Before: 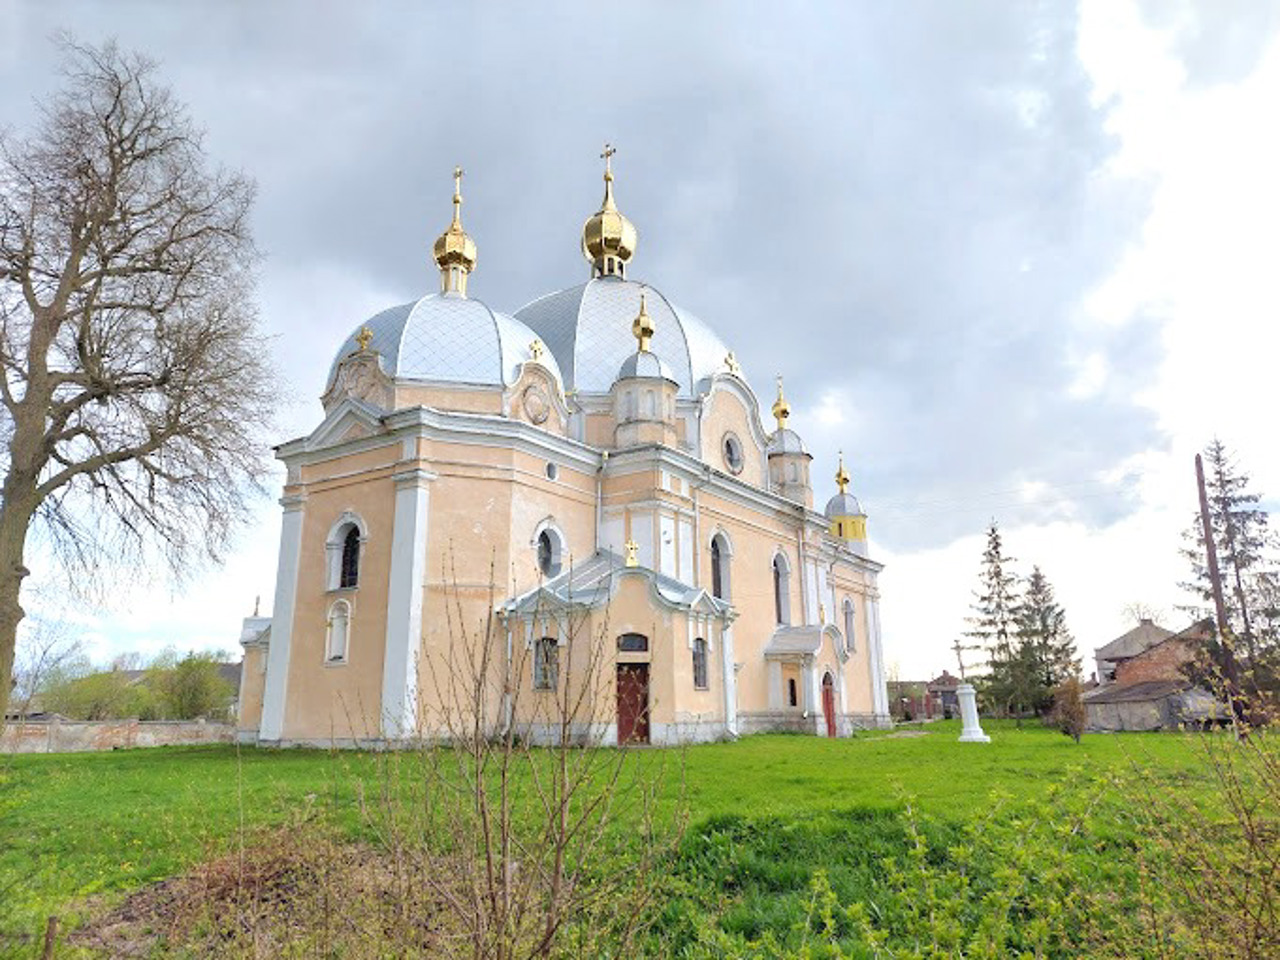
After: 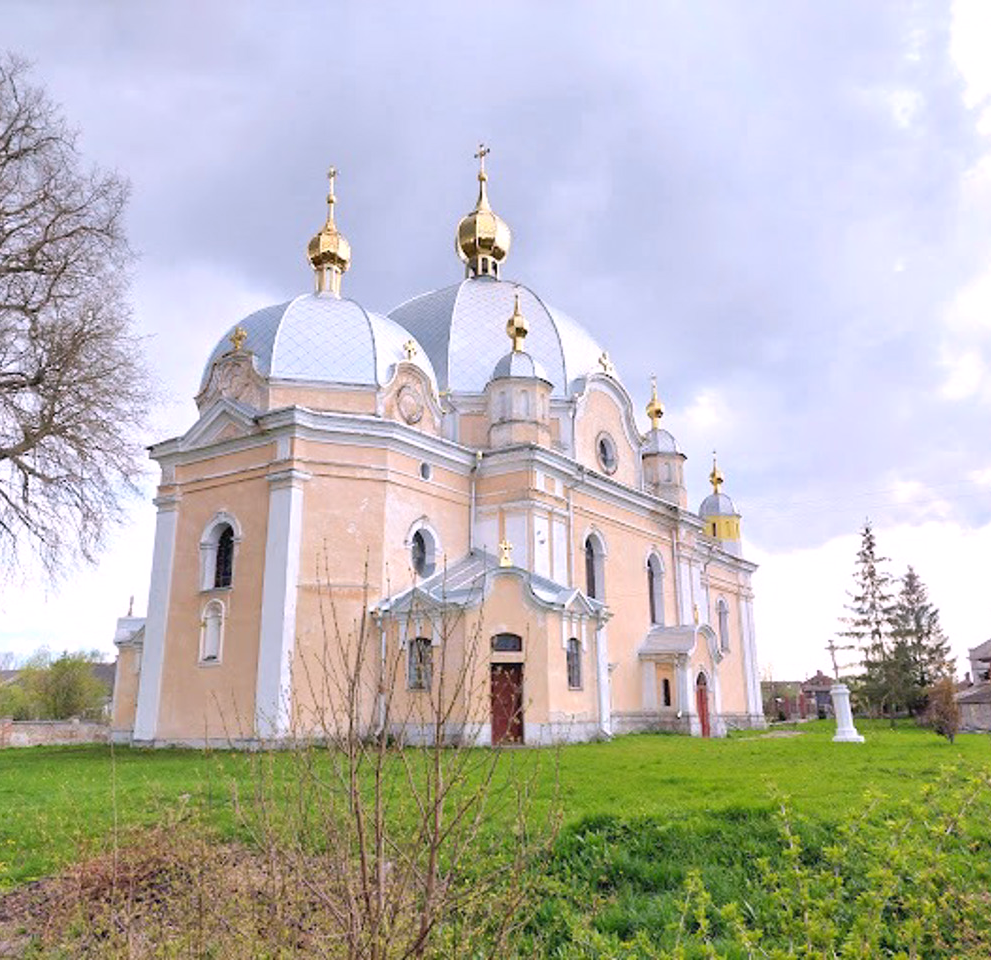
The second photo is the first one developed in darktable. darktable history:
white balance: red 1.05, blue 1.072
crop: left 9.88%, right 12.664%
